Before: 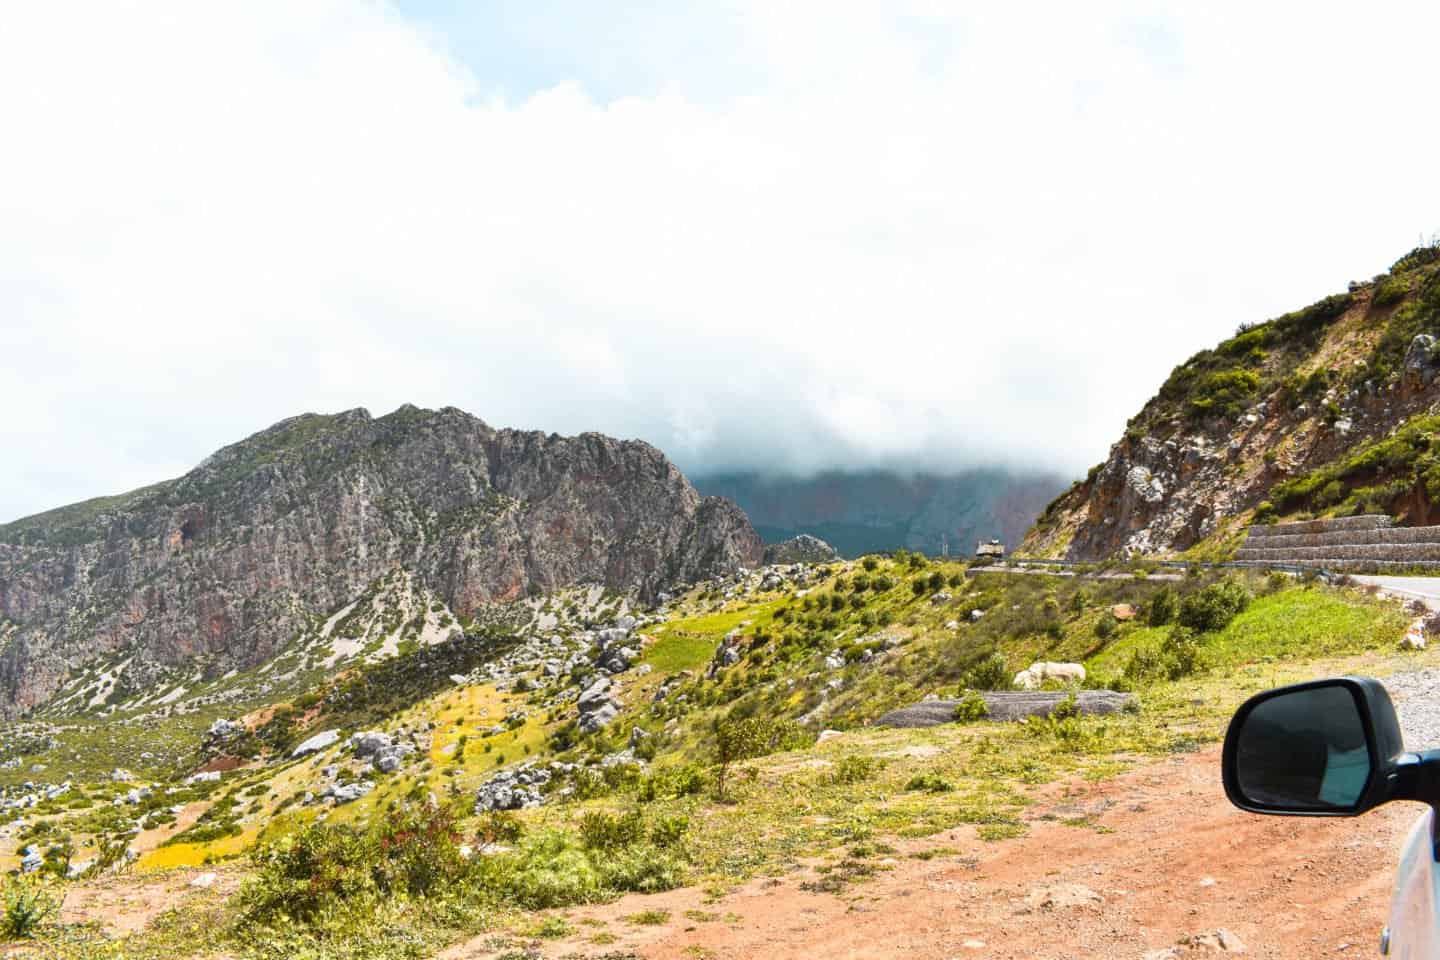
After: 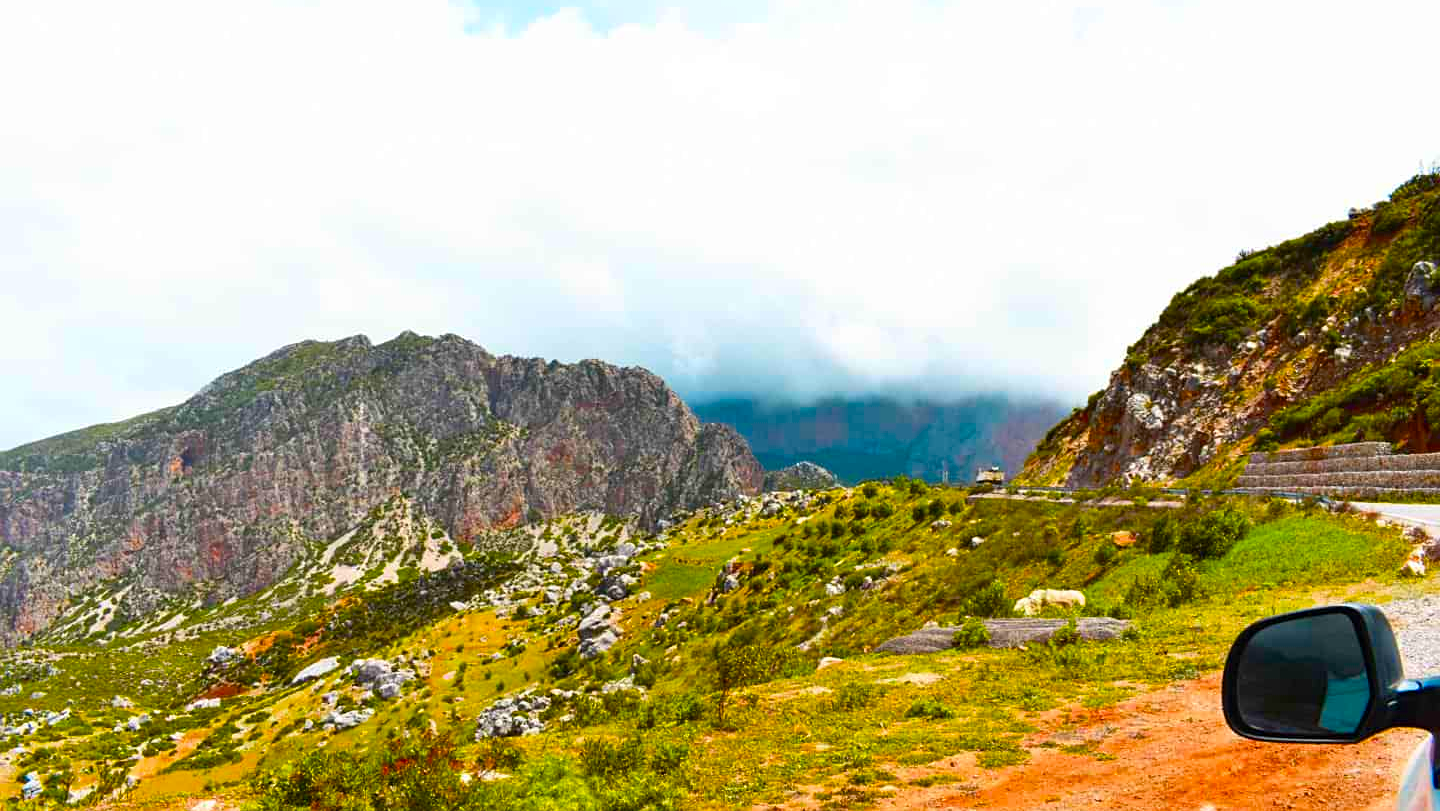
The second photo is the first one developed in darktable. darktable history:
color balance rgb: perceptual saturation grading › global saturation 31.071%, saturation formula JzAzBz (2021)
contrast brightness saturation: saturation 0.518
crop: top 7.622%, bottom 7.834%
sharpen: amount 0.217
